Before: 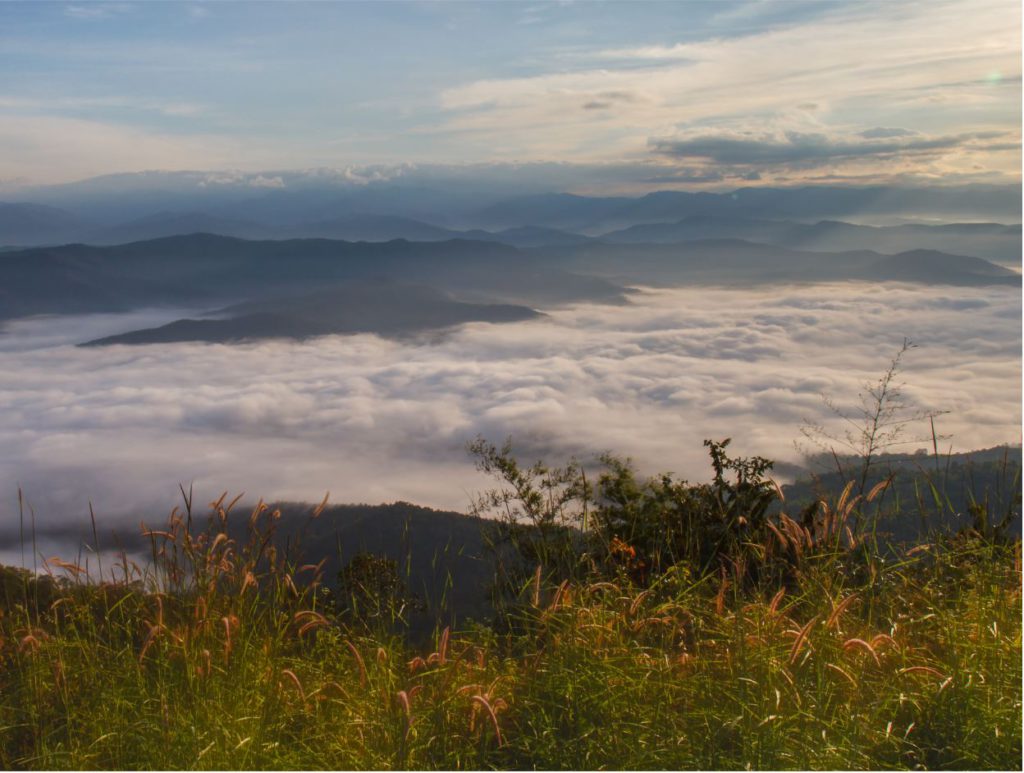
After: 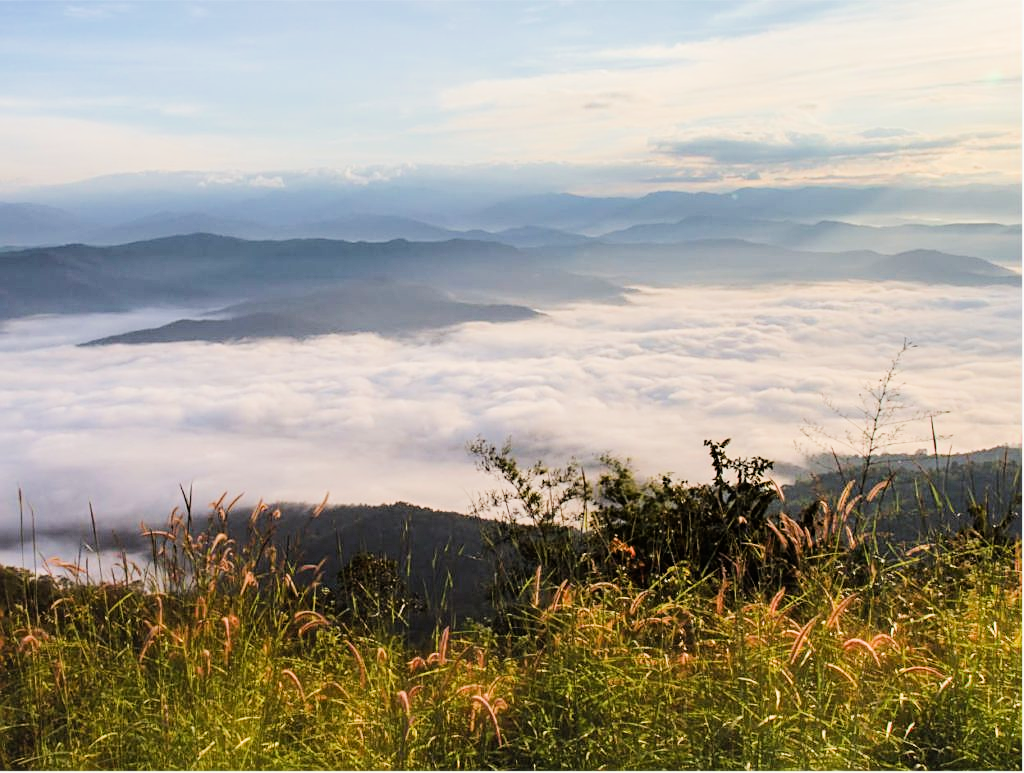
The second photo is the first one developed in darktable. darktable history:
exposure: black level correction 0, exposure 1.102 EV, compensate highlight preservation false
filmic rgb: black relative exposure -7.26 EV, white relative exposure 5.05 EV, hardness 3.2
tone equalizer: -8 EV -0.724 EV, -7 EV -0.731 EV, -6 EV -0.612 EV, -5 EV -0.394 EV, -3 EV 0.373 EV, -2 EV 0.6 EV, -1 EV 0.689 EV, +0 EV 0.757 EV, edges refinement/feathering 500, mask exposure compensation -1.57 EV, preserve details no
sharpen: on, module defaults
